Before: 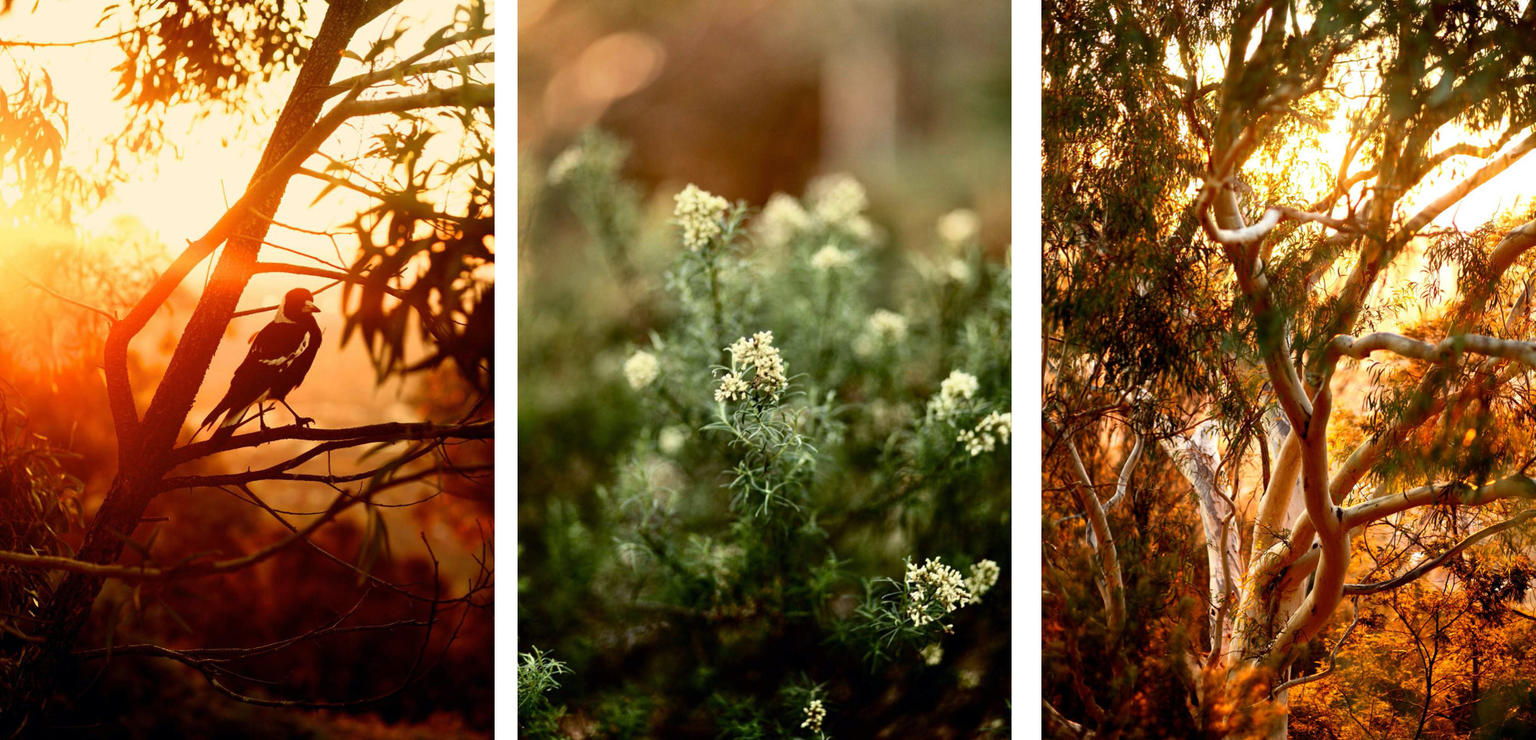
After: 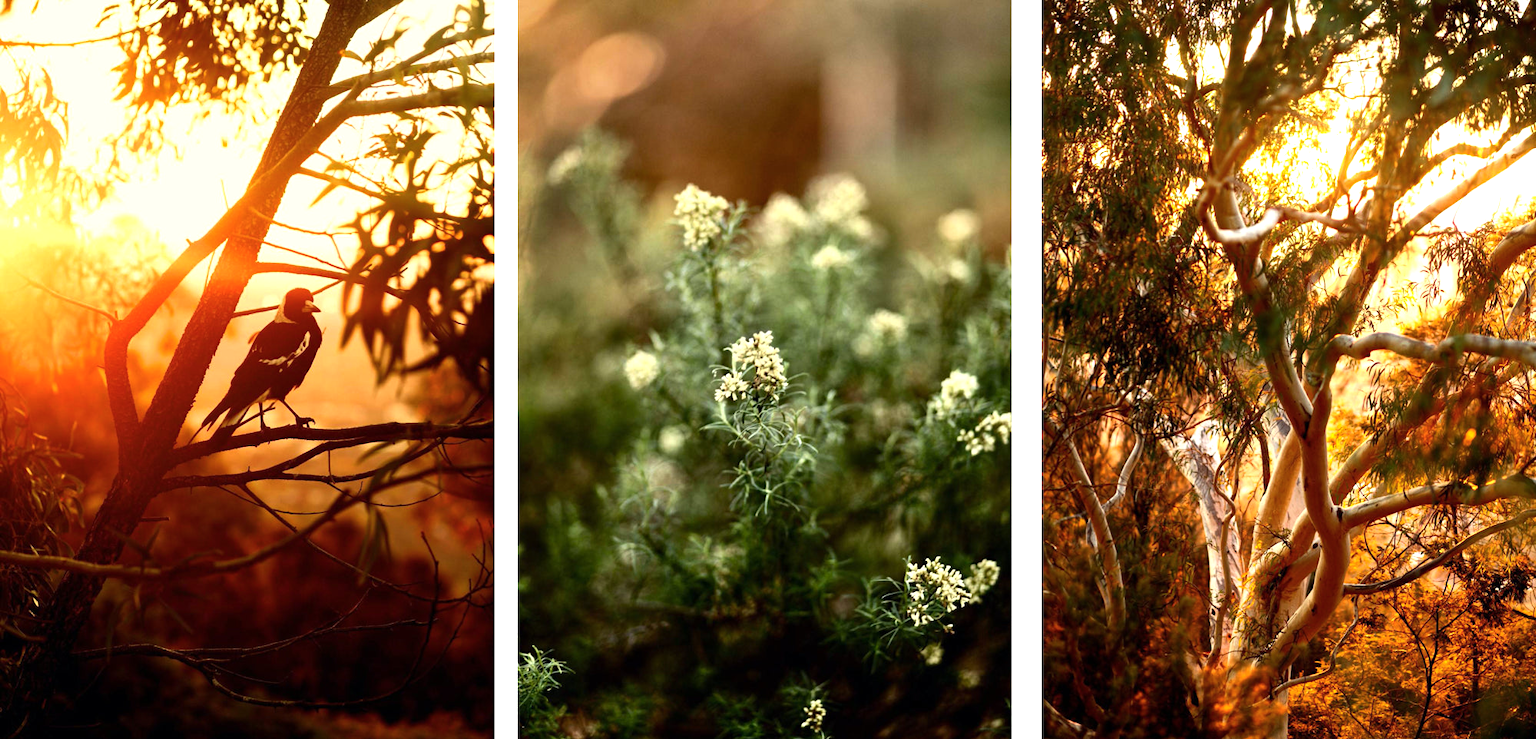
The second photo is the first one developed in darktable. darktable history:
color balance rgb: perceptual saturation grading › global saturation -0.075%, perceptual brilliance grading › highlights 11.413%
